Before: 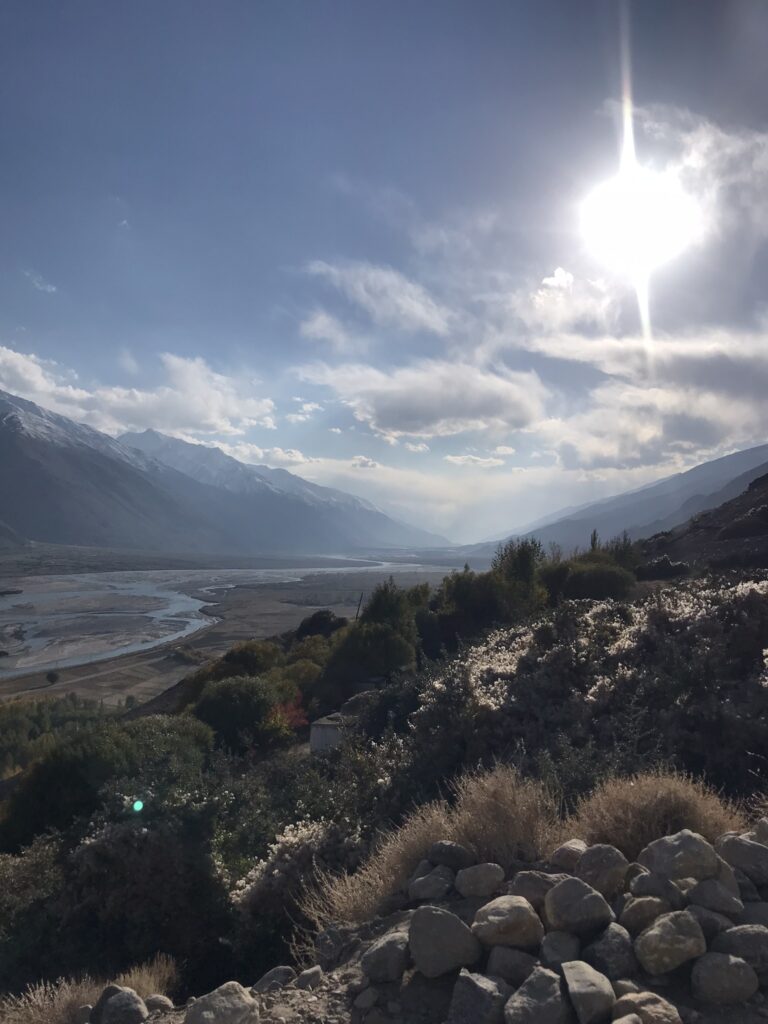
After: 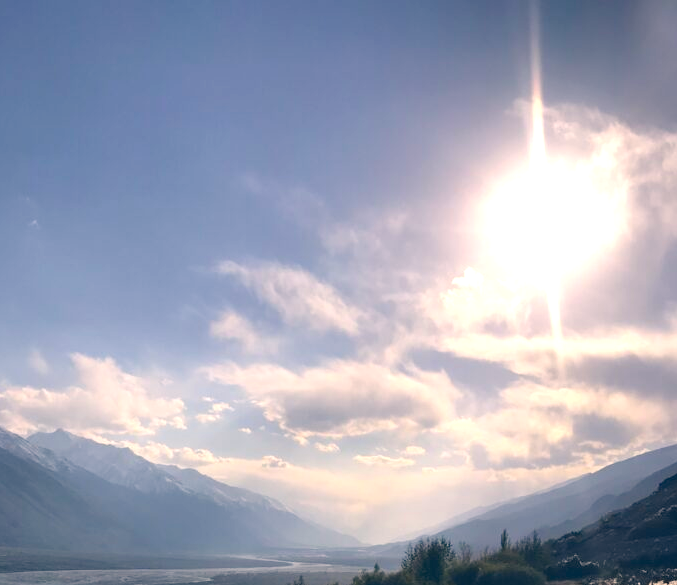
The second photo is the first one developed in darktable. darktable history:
exposure: black level correction 0.001, exposure 0.5 EV, compensate exposure bias true, compensate highlight preservation false
crop and rotate: left 11.812%, bottom 42.776%
color correction: highlights a* 10.32, highlights b* 14.66, shadows a* -9.59, shadows b* -15.02
